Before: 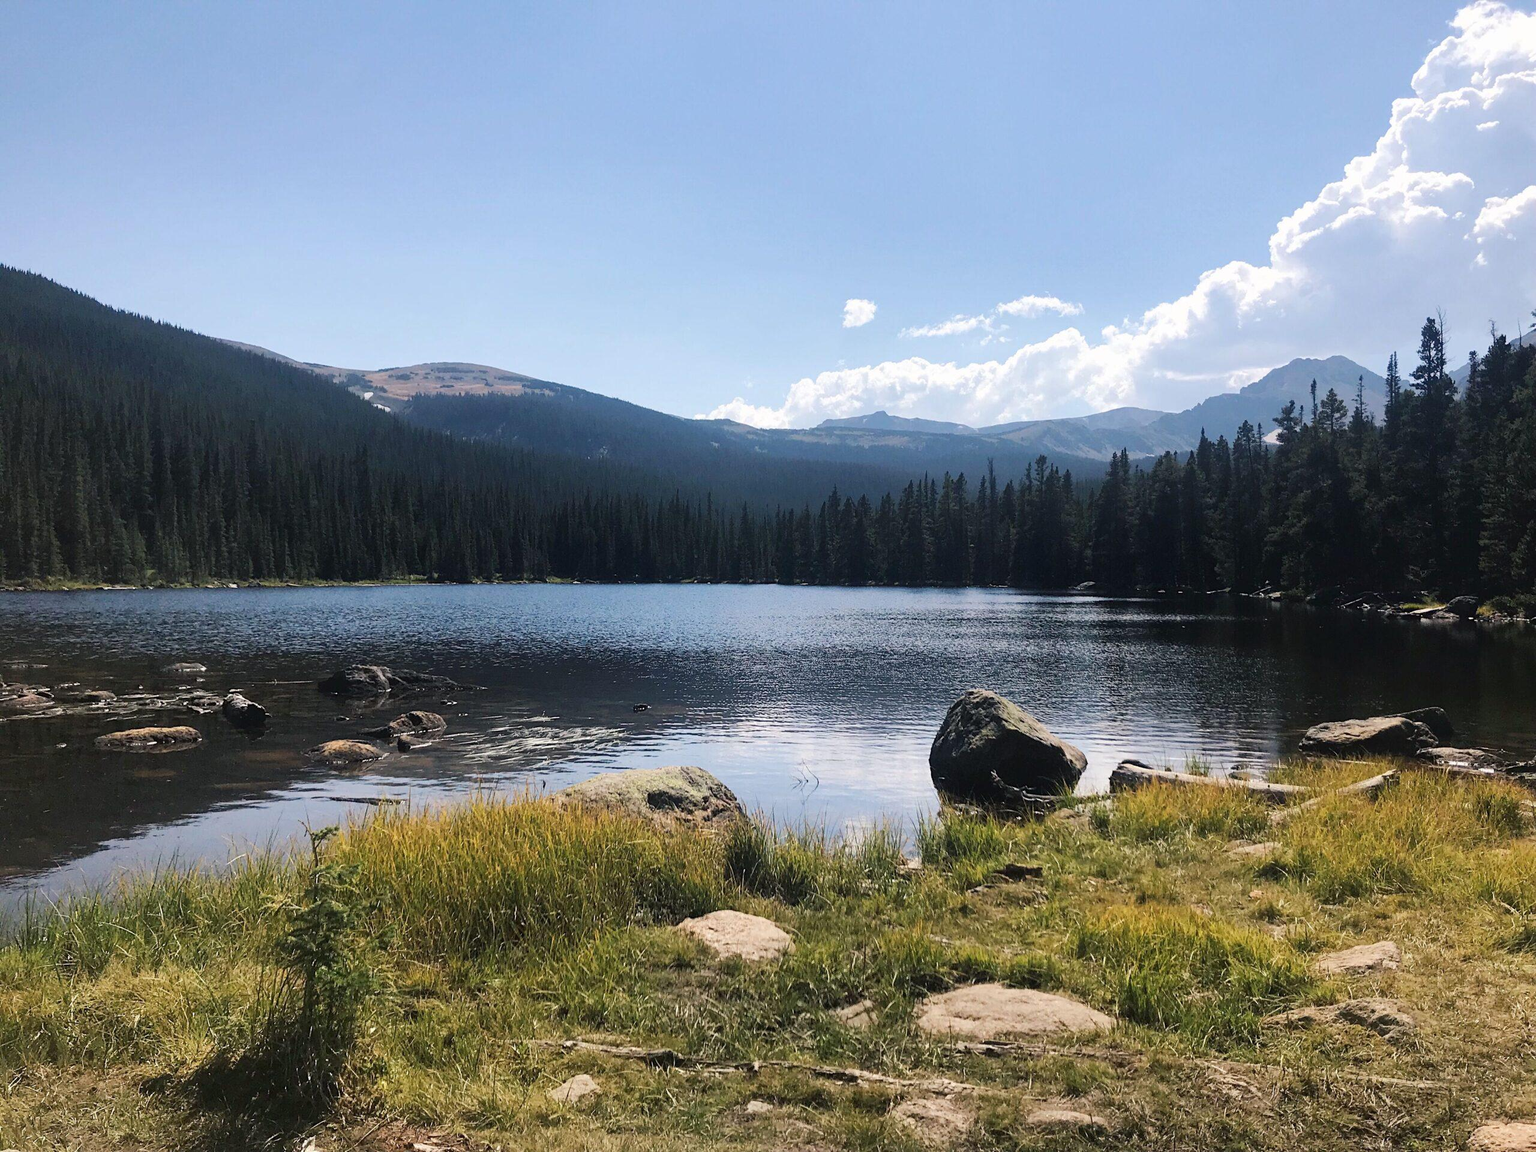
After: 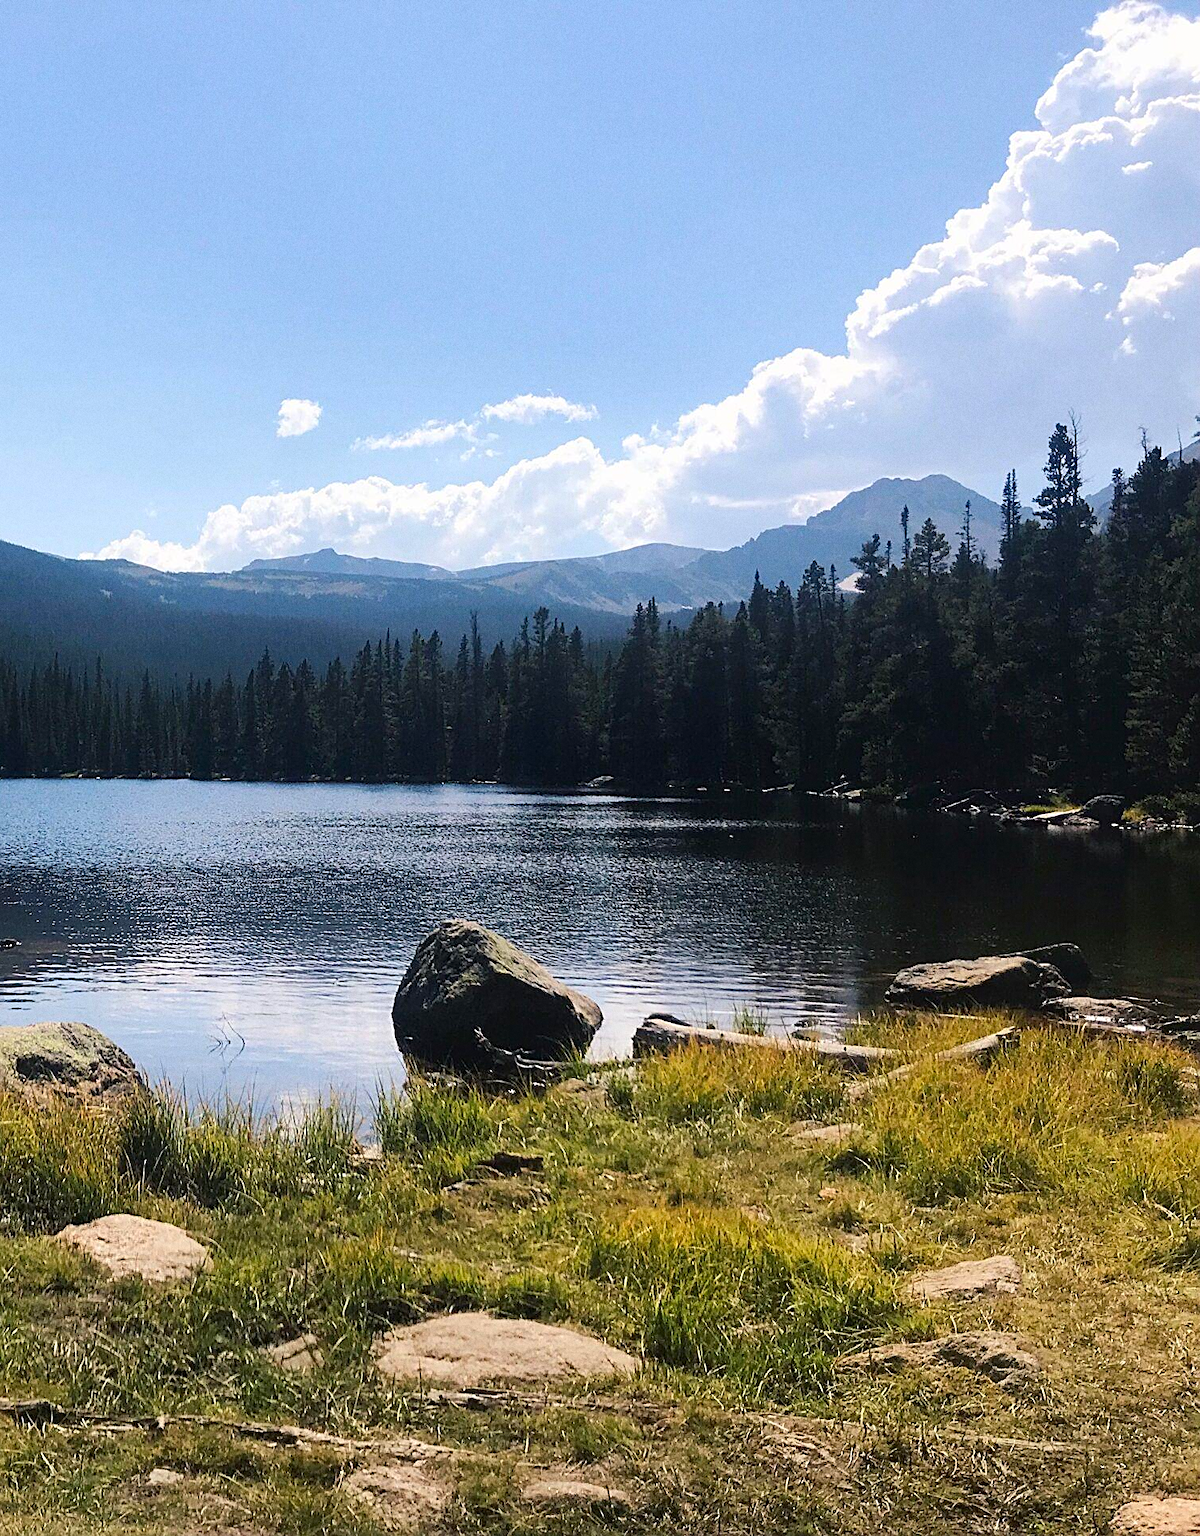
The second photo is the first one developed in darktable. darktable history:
sharpen: on, module defaults
contrast brightness saturation: contrast 0.08, saturation 0.2
crop: left 41.402%
grain: coarseness 0.47 ISO
